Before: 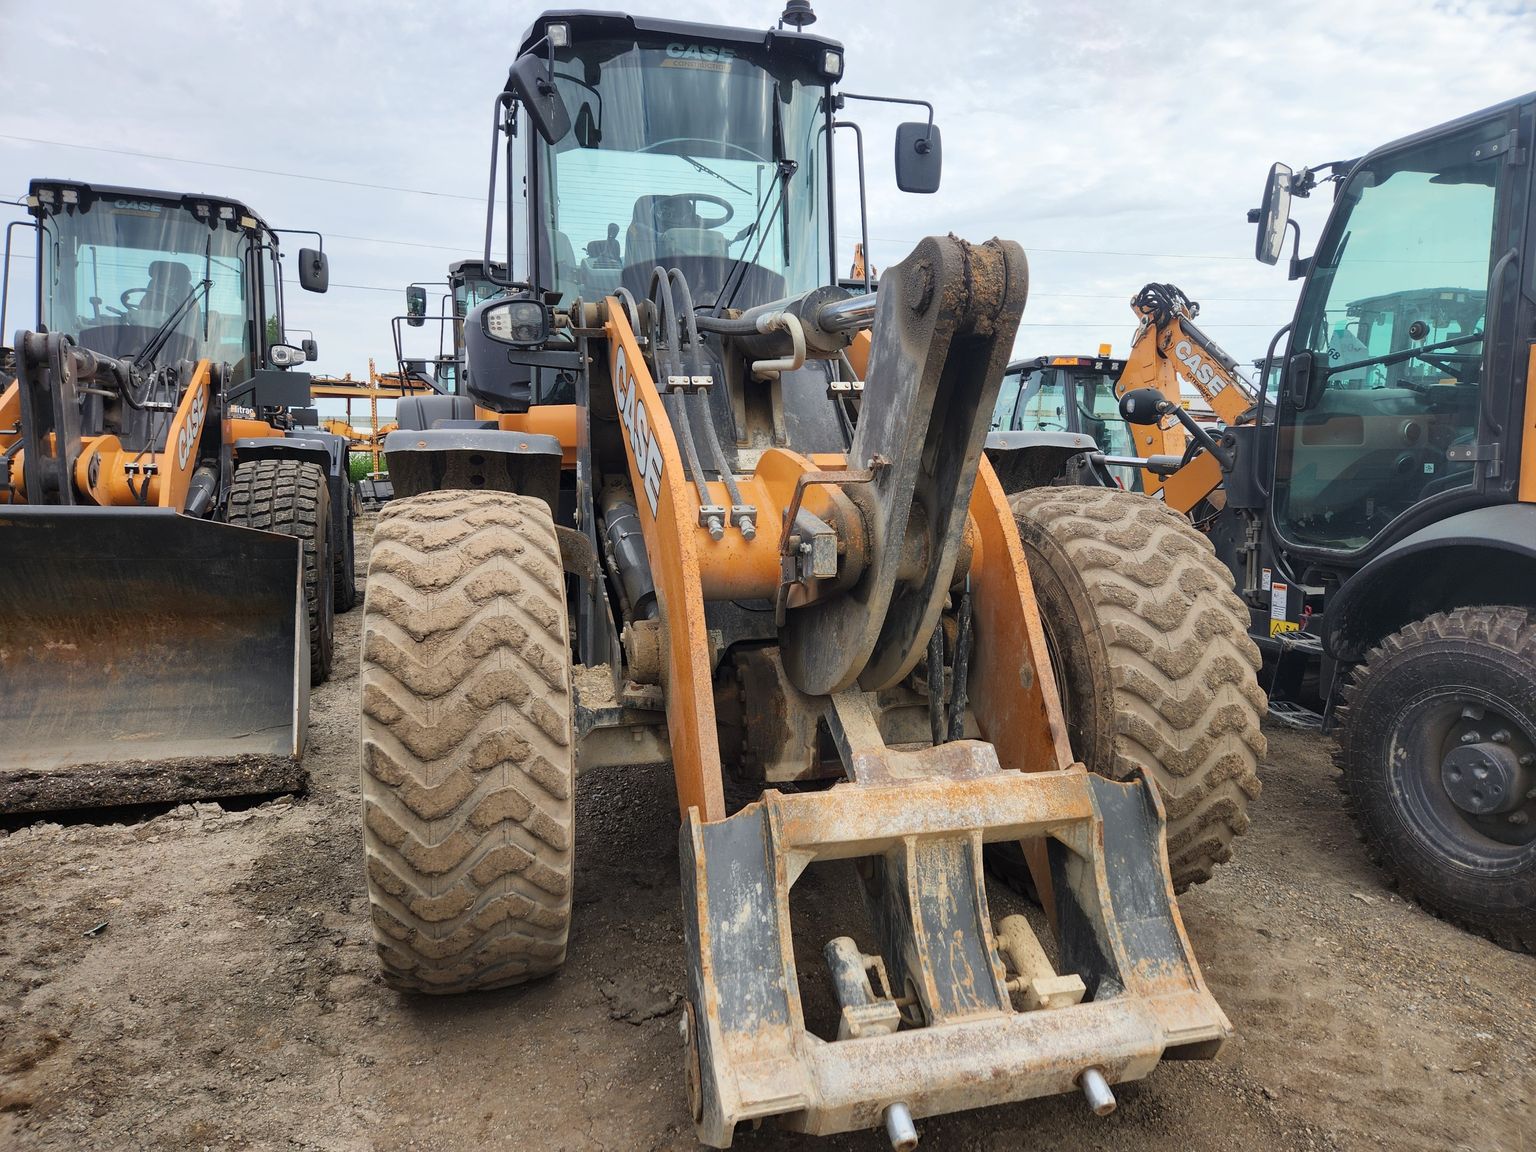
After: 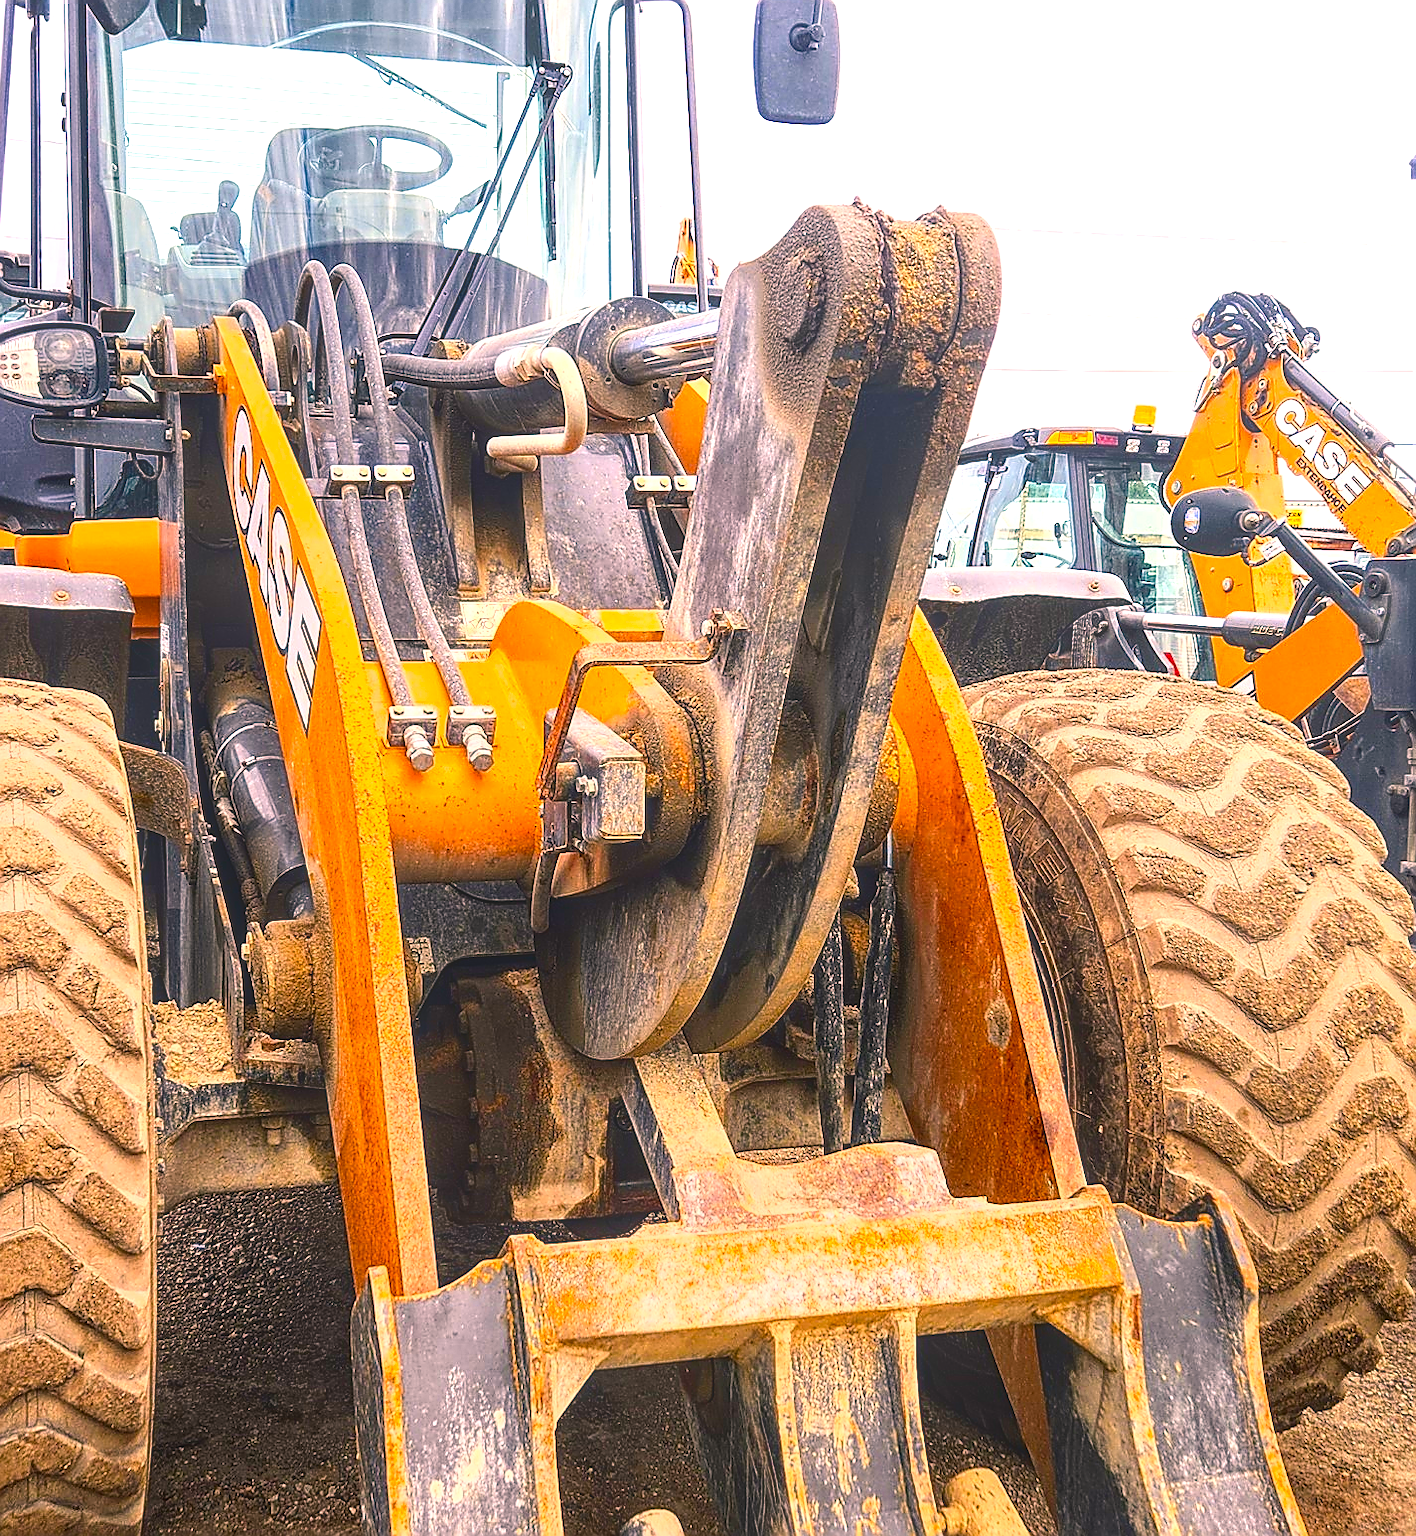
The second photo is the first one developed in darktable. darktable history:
local contrast: highlights 66%, shadows 33%, detail 166%, midtone range 0.2
exposure: black level correction 0, exposure 1.126 EV, compensate highlight preservation false
sharpen: radius 1.422, amount 1.242, threshold 0.68
crop: left 31.945%, top 10.98%, right 18.52%, bottom 17.43%
color balance rgb: highlights gain › chroma 4.575%, highlights gain › hue 34.32°, perceptual saturation grading › global saturation 30.619%, global vibrance 20%
contrast brightness saturation: contrast 0.244, brightness -0.221, saturation 0.138
